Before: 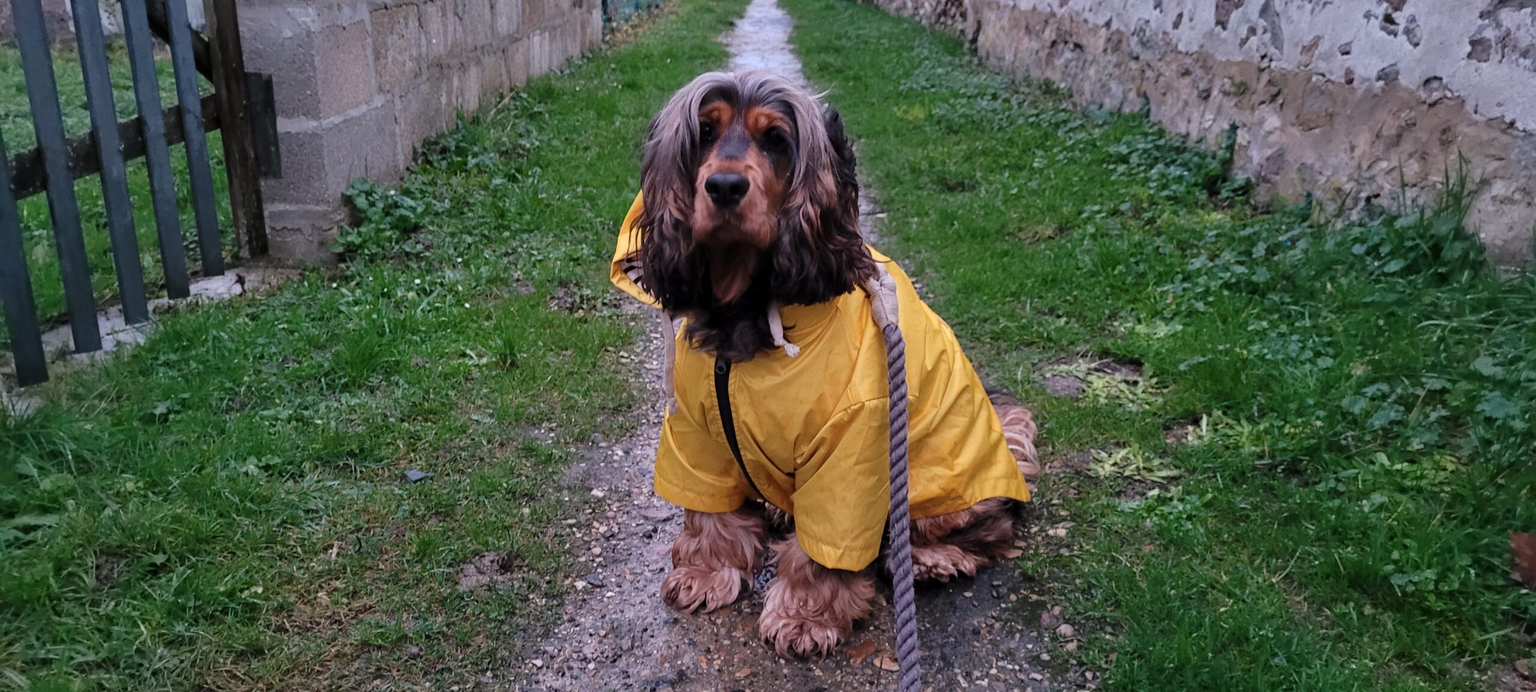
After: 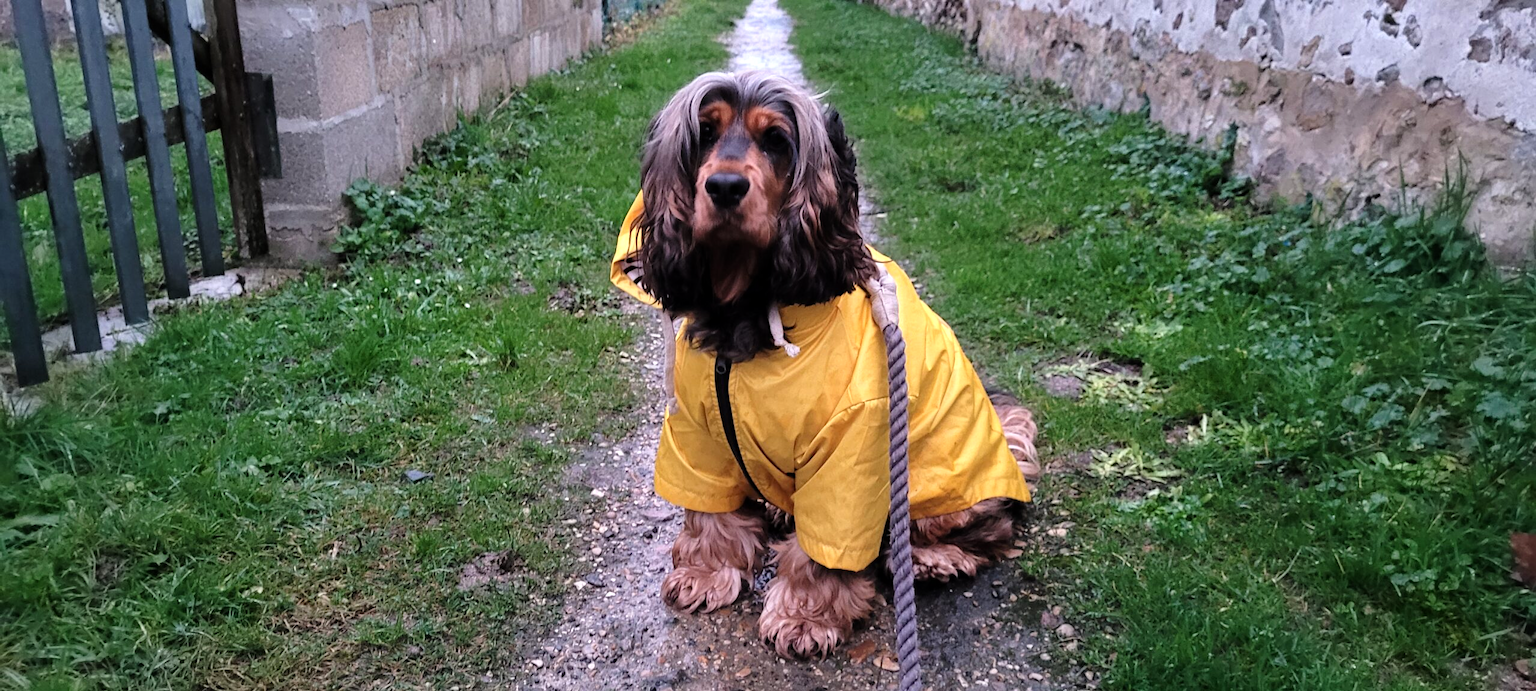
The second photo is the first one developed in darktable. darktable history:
tone equalizer: -8 EV -0.753 EV, -7 EV -0.722 EV, -6 EV -0.621 EV, -5 EV -0.398 EV, -3 EV 0.396 EV, -2 EV 0.6 EV, -1 EV 0.681 EV, +0 EV 0.763 EV
